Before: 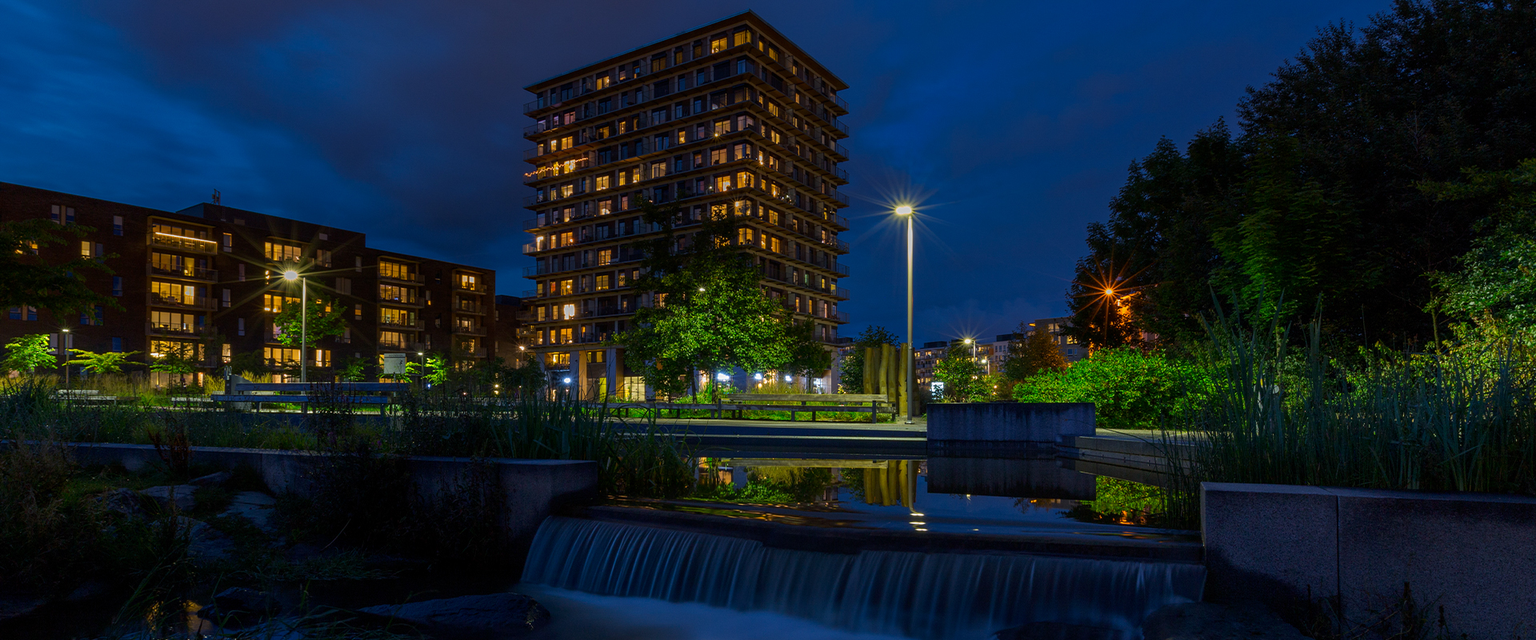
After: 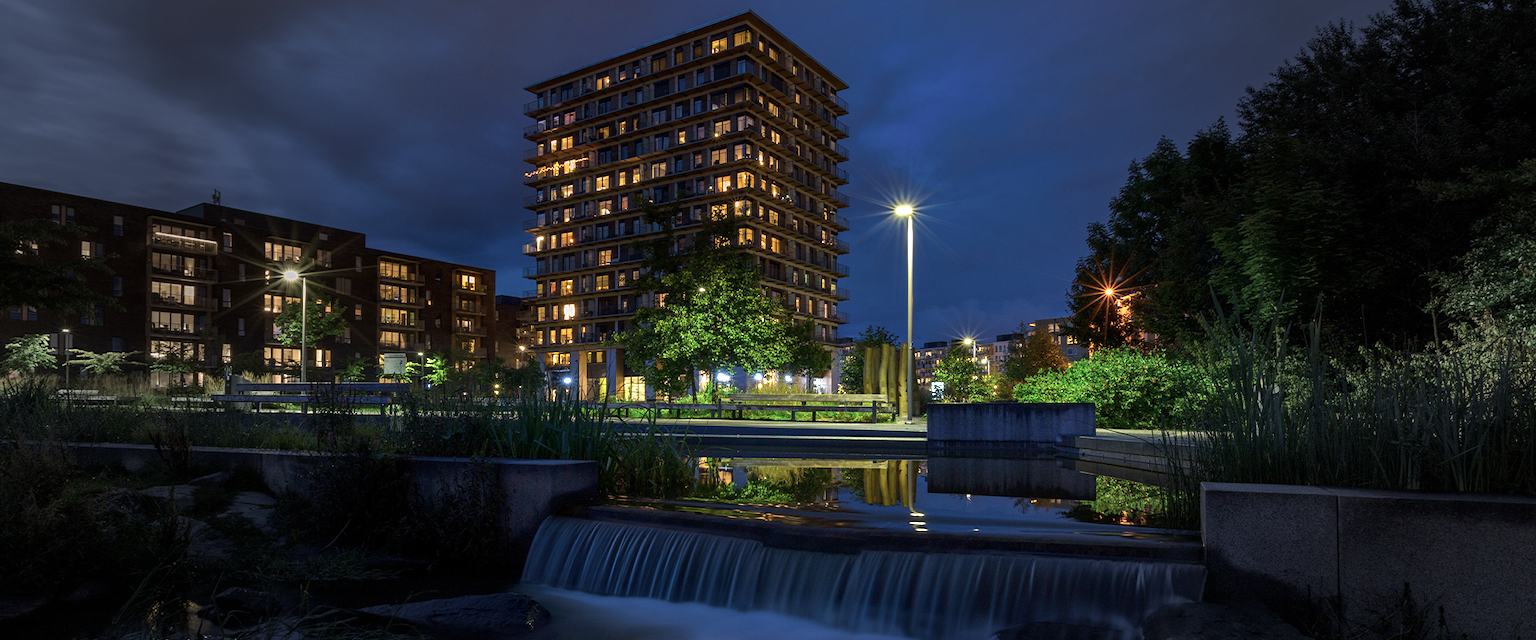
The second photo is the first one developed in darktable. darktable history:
contrast brightness saturation: contrast 0.055, brightness -0.012, saturation -0.249
exposure: exposure 0.951 EV, compensate exposure bias true, compensate highlight preservation false
vignetting: fall-off start 39.75%, fall-off radius 40.08%
tone equalizer: mask exposure compensation -0.486 EV
